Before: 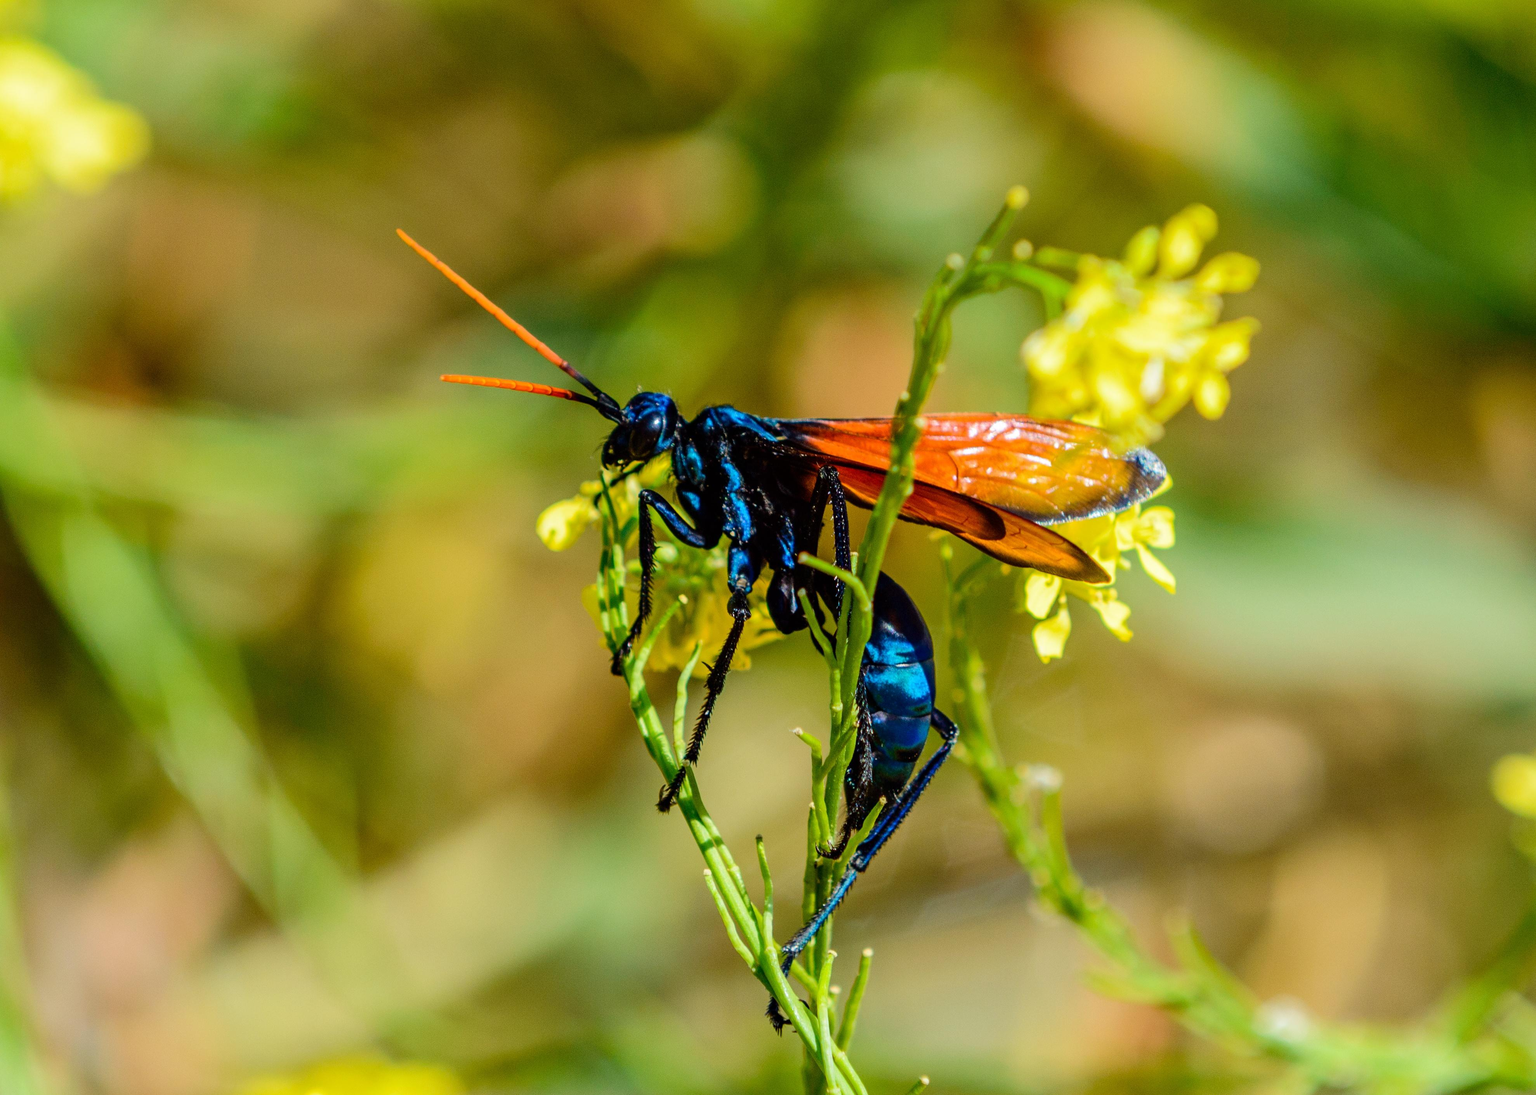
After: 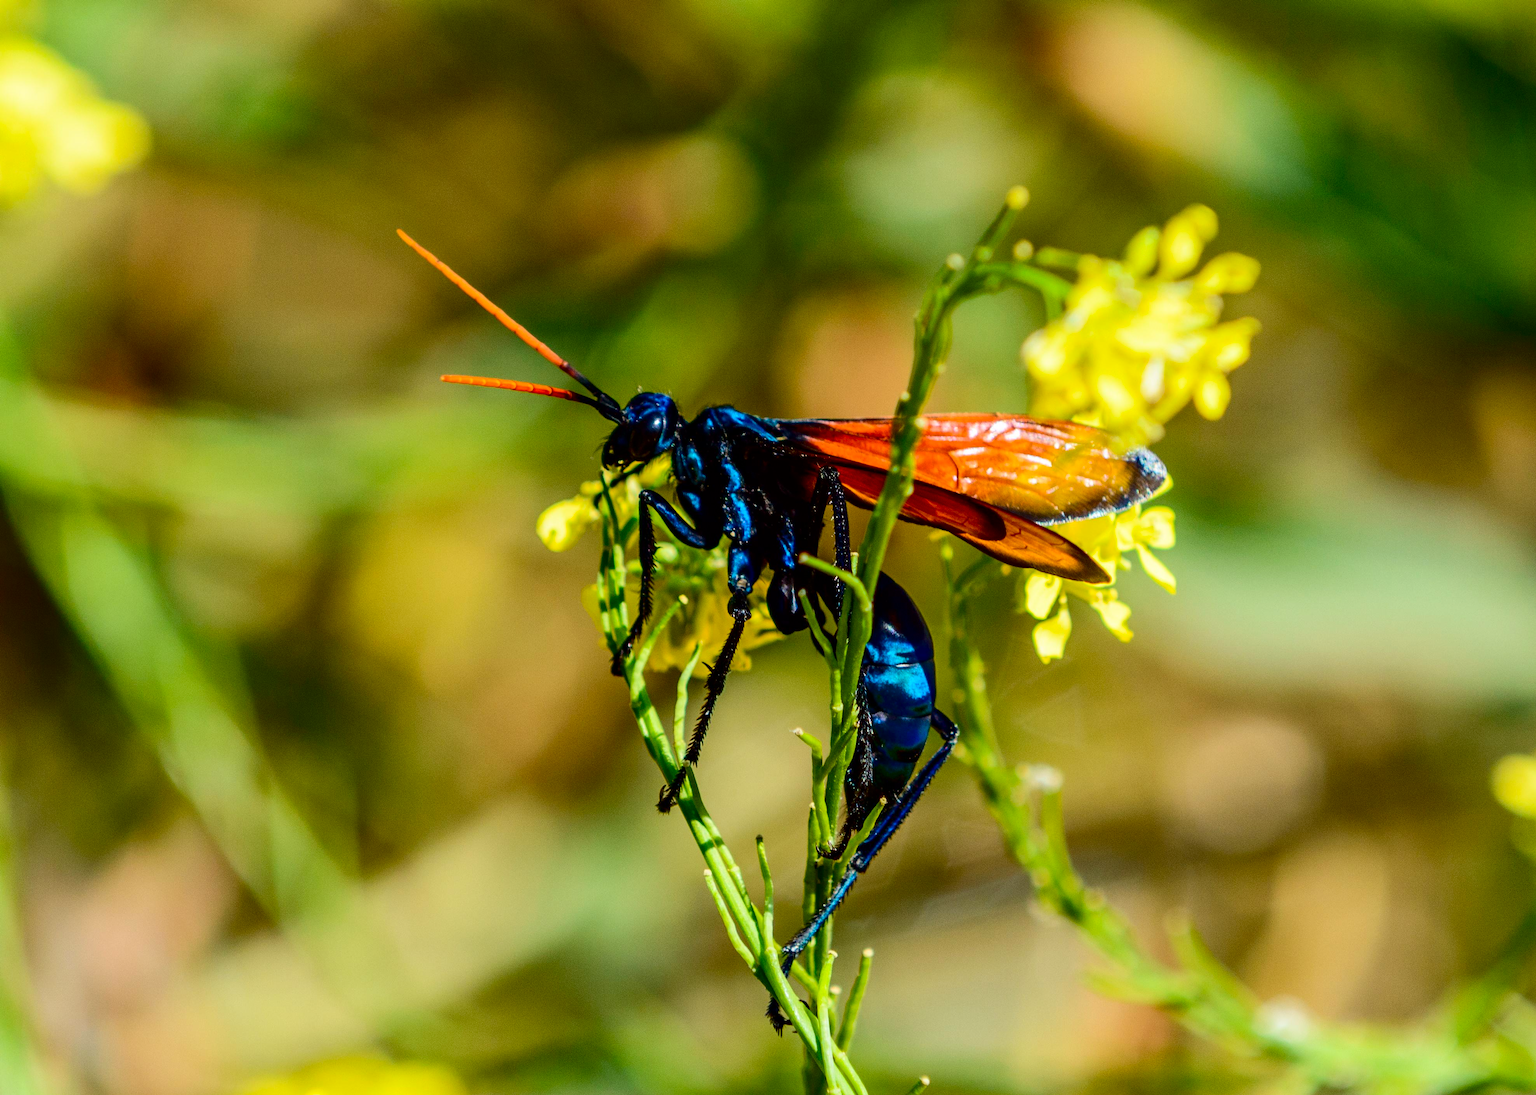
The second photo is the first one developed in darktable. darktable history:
contrast brightness saturation: contrast 0.203, brightness -0.106, saturation 0.101
